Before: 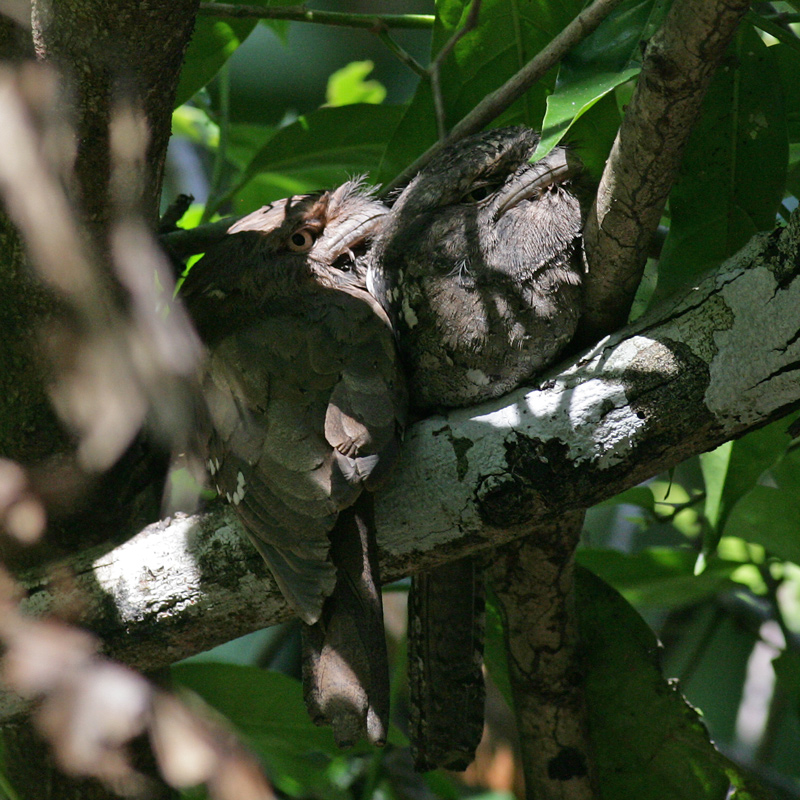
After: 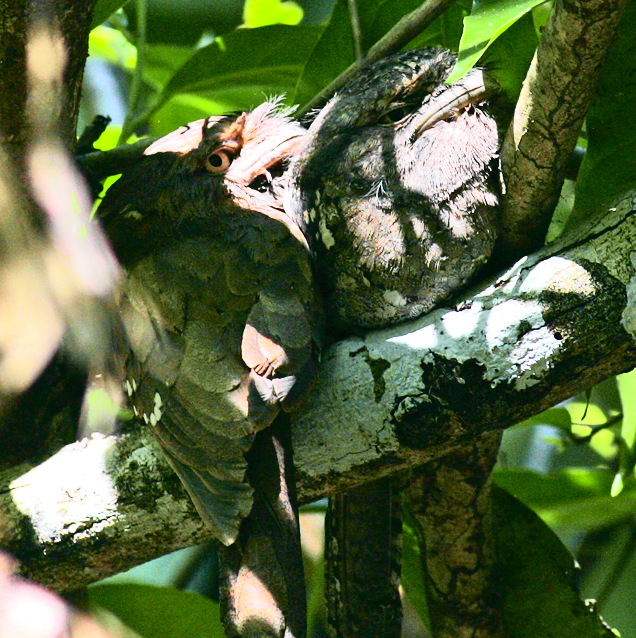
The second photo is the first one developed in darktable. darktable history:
exposure: black level correction 0, exposure 1.105 EV, compensate highlight preservation false
crop and rotate: left 10.391%, top 10.048%, right 10%, bottom 10.109%
tone curve: curves: ch0 [(0, 0) (0.046, 0.031) (0.163, 0.114) (0.391, 0.432) (0.488, 0.561) (0.695, 0.839) (0.785, 0.904) (1, 0.965)]; ch1 [(0, 0) (0.248, 0.252) (0.427, 0.412) (0.482, 0.462) (0.499, 0.499) (0.518, 0.518) (0.535, 0.577) (0.585, 0.623) (0.679, 0.743) (0.788, 0.809) (1, 1)]; ch2 [(0, 0) (0.313, 0.262) (0.427, 0.417) (0.473, 0.47) (0.503, 0.503) (0.523, 0.515) (0.557, 0.596) (0.598, 0.646) (0.708, 0.771) (1, 1)], color space Lab, independent channels, preserve colors none
